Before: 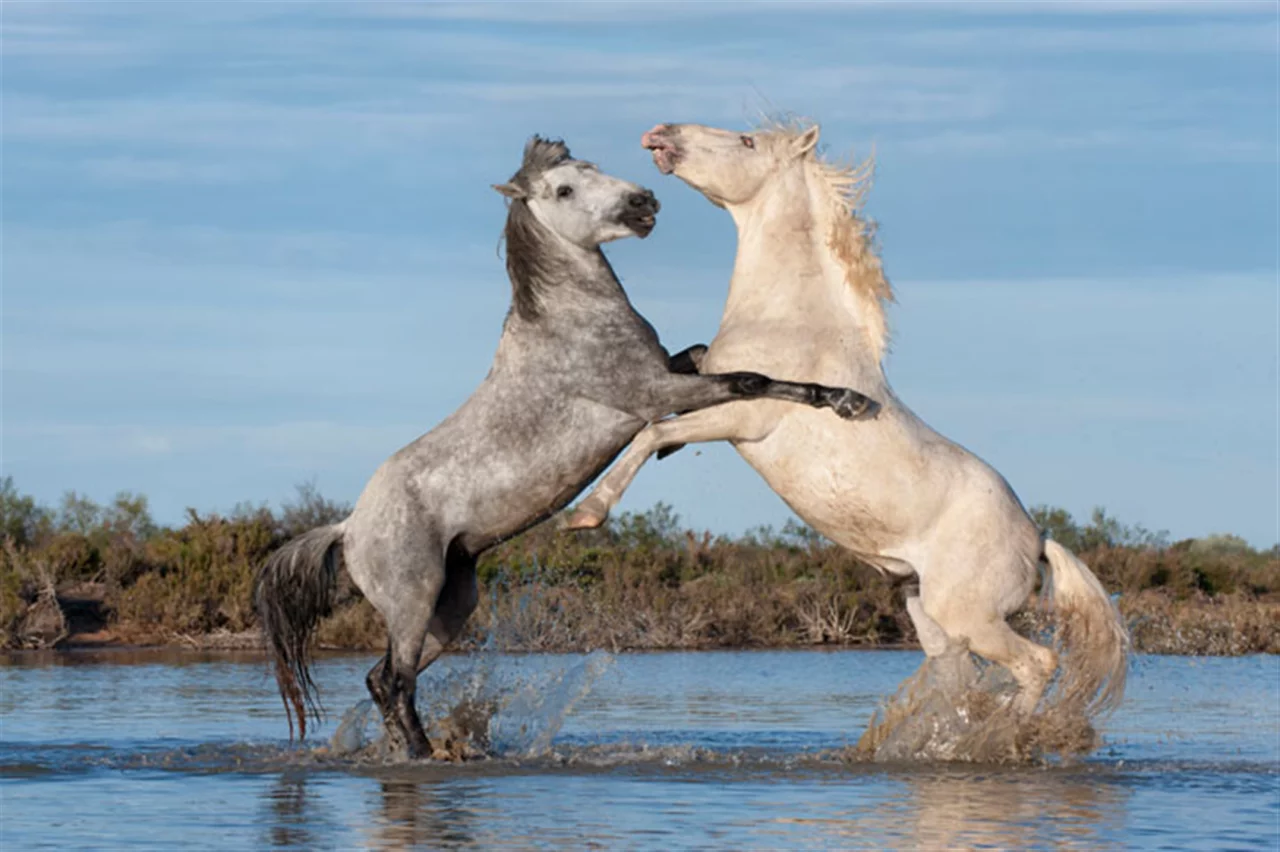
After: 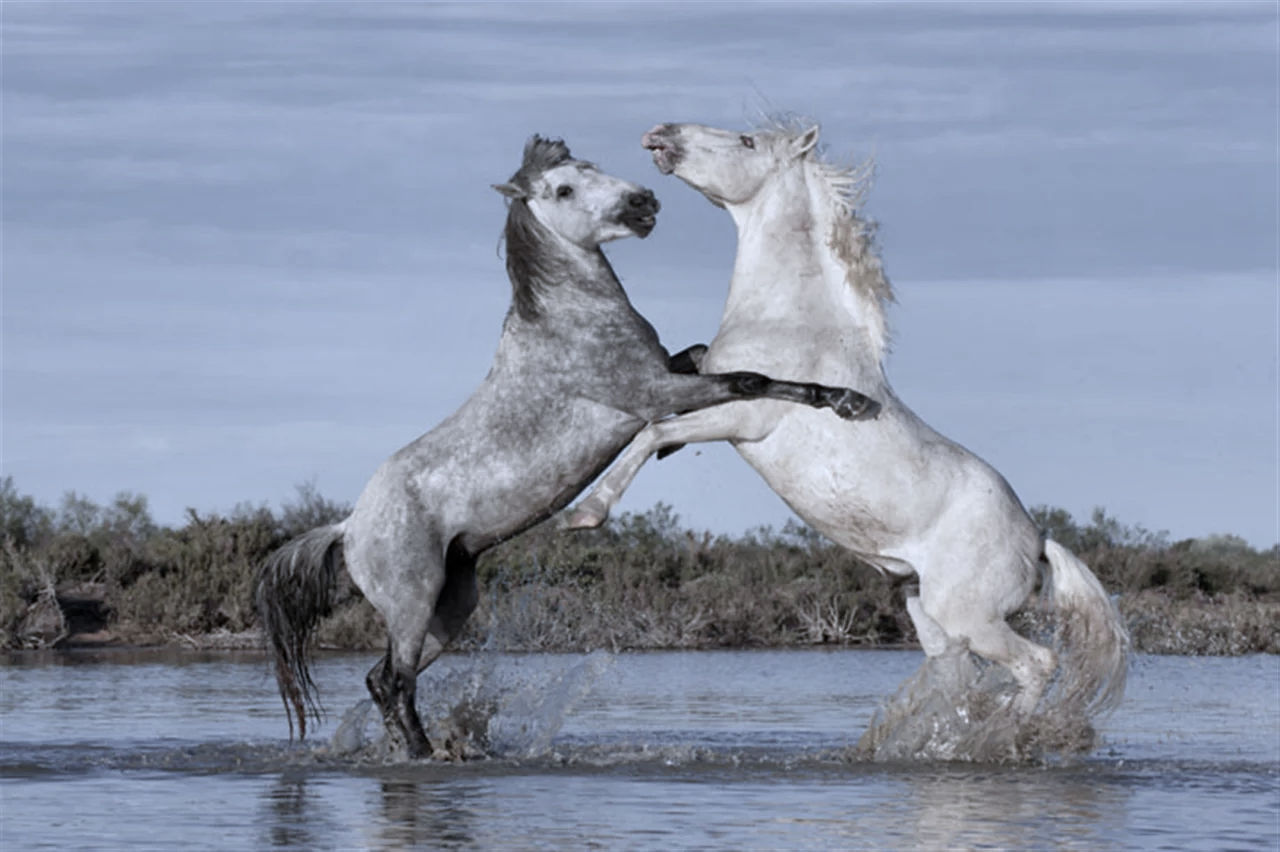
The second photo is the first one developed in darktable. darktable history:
white balance: red 0.871, blue 1.249
color zones: curves: ch1 [(0, 0.34) (0.143, 0.164) (0.286, 0.152) (0.429, 0.176) (0.571, 0.173) (0.714, 0.188) (0.857, 0.199) (1, 0.34)]
shadows and highlights: shadows 12, white point adjustment 1.2, soften with gaussian
